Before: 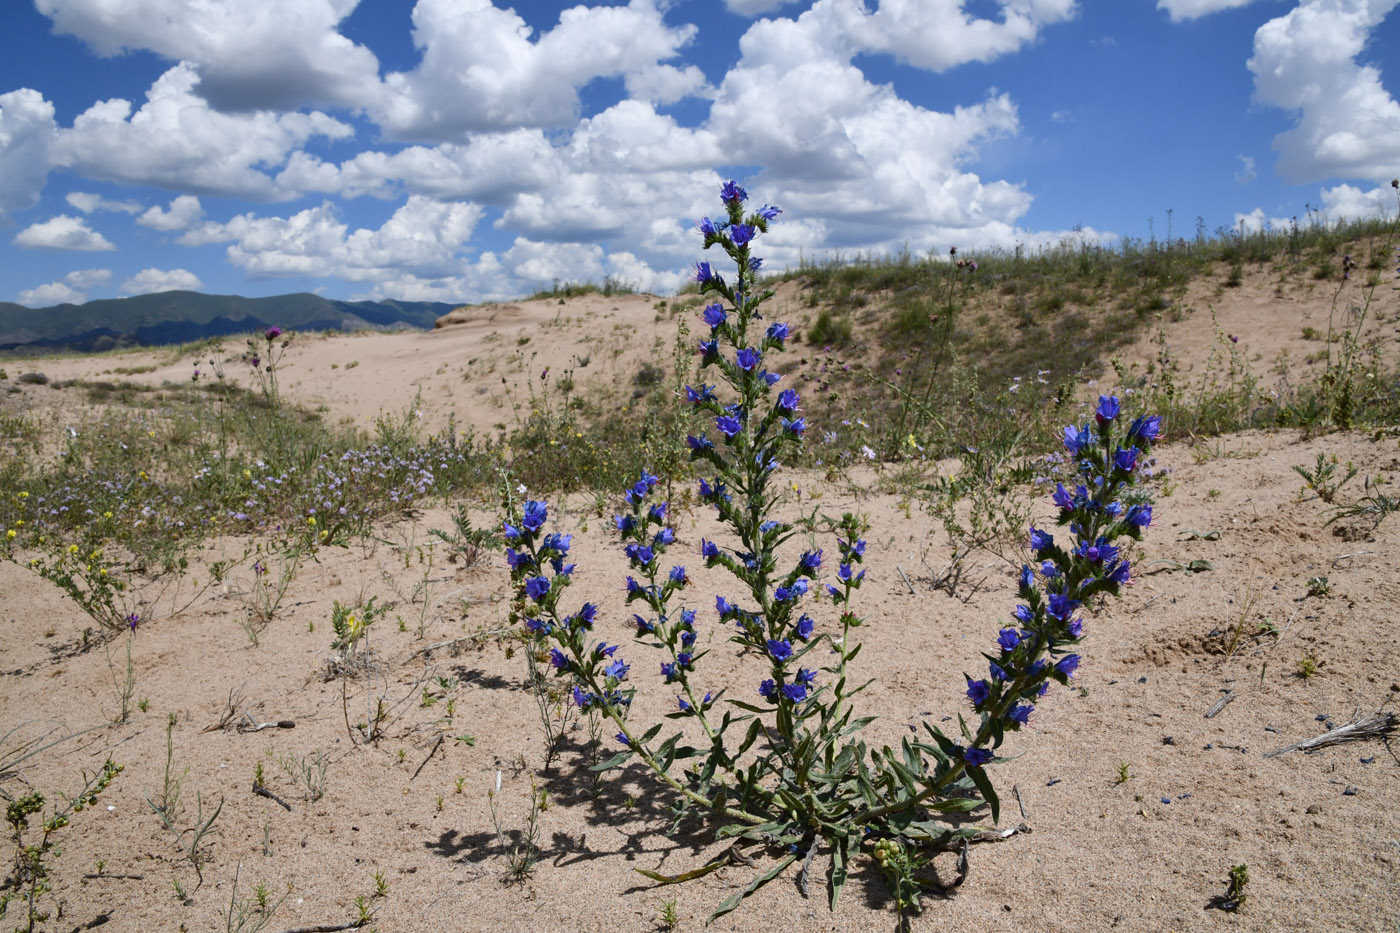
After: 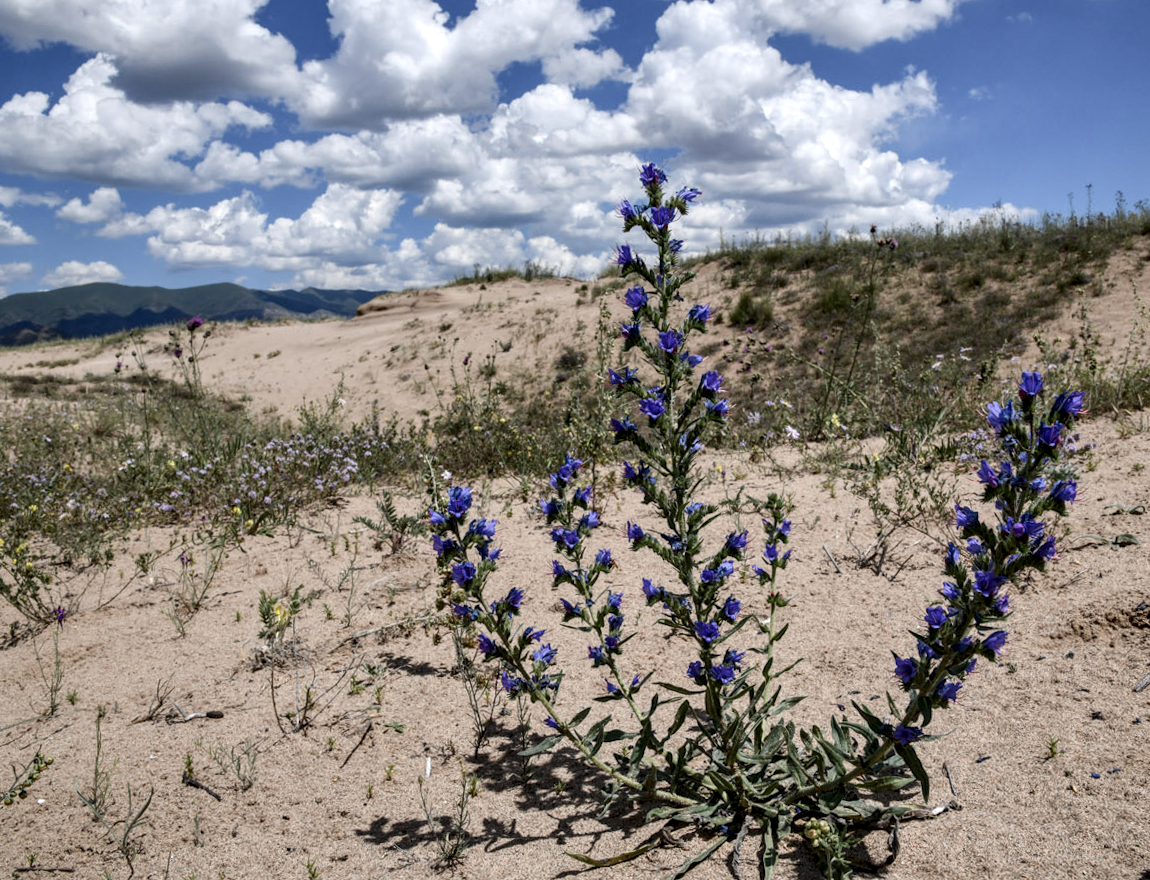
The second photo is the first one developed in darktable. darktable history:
local contrast: detail 144%
white balance: red 1.009, blue 0.985
crop and rotate: angle 1°, left 4.281%, top 0.642%, right 11.383%, bottom 2.486%
color zones: curves: ch0 [(0, 0.5) (0.143, 0.5) (0.286, 0.5) (0.429, 0.504) (0.571, 0.5) (0.714, 0.509) (0.857, 0.5) (1, 0.5)]; ch1 [(0, 0.425) (0.143, 0.425) (0.286, 0.375) (0.429, 0.405) (0.571, 0.5) (0.714, 0.47) (0.857, 0.425) (1, 0.435)]; ch2 [(0, 0.5) (0.143, 0.5) (0.286, 0.5) (0.429, 0.517) (0.571, 0.5) (0.714, 0.51) (0.857, 0.5) (1, 0.5)]
